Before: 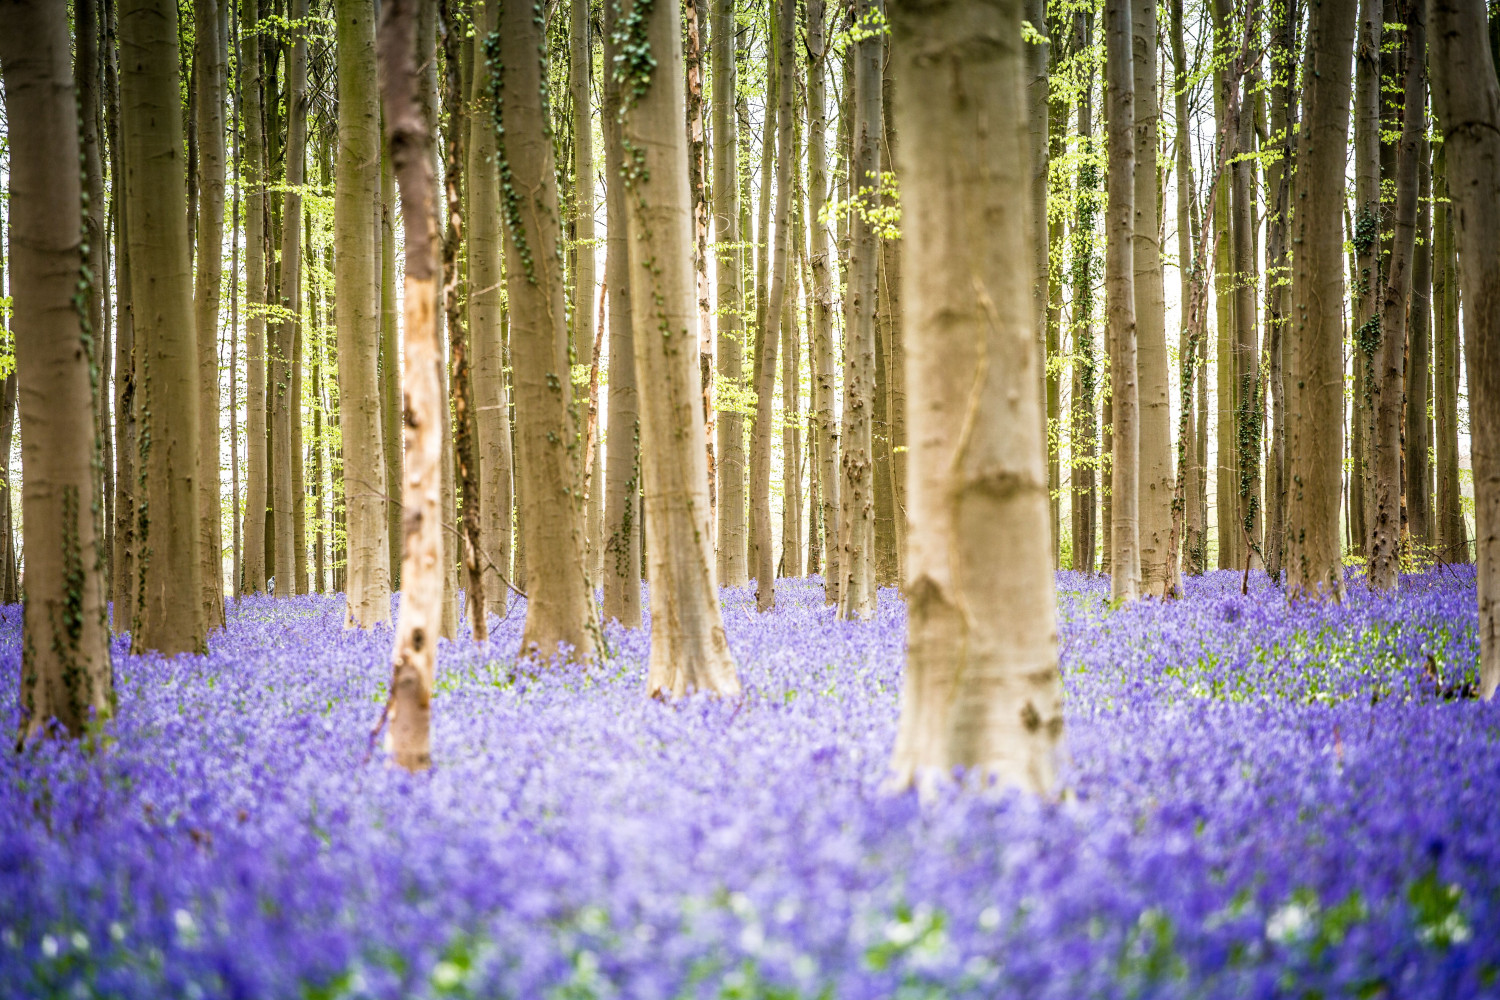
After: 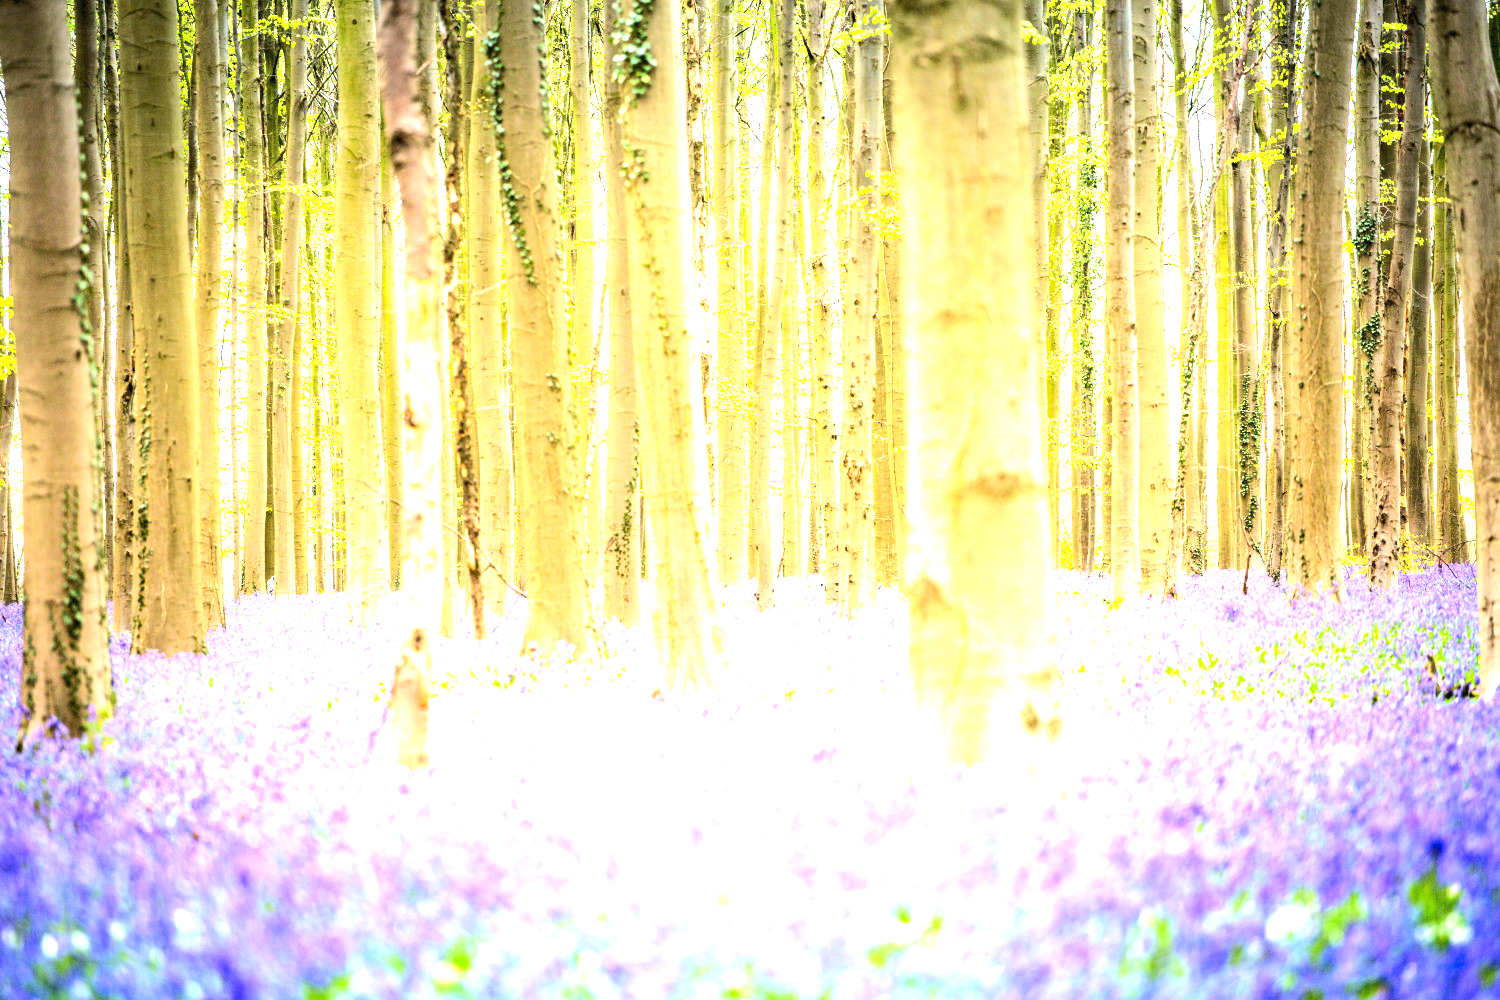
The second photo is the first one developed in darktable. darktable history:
exposure: black level correction 0, exposure 1.975 EV, compensate exposure bias true, compensate highlight preservation false
contrast brightness saturation: contrast 0.2, brightness 0.15, saturation 0.14
